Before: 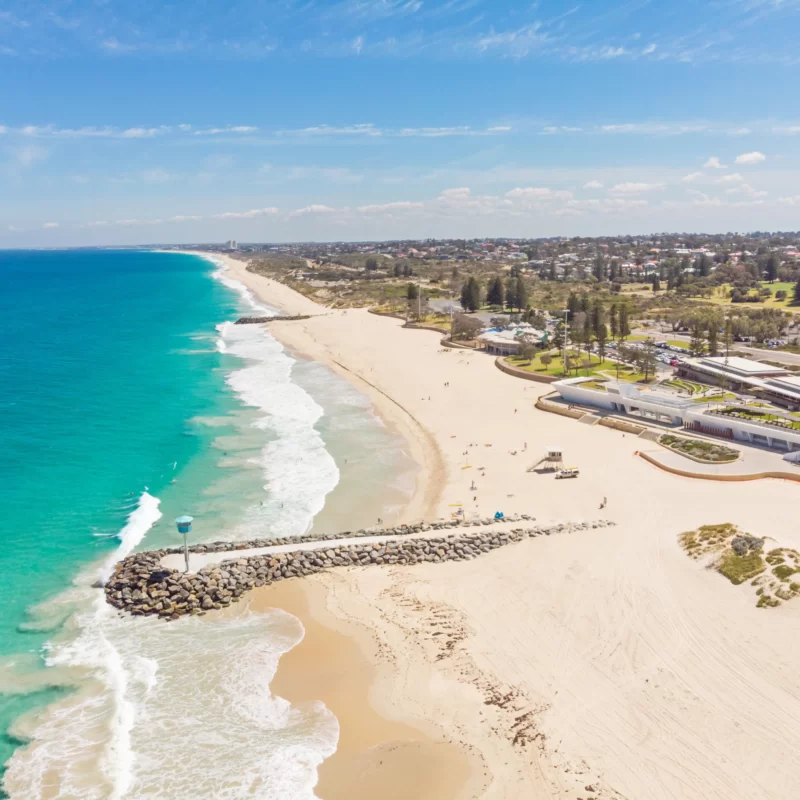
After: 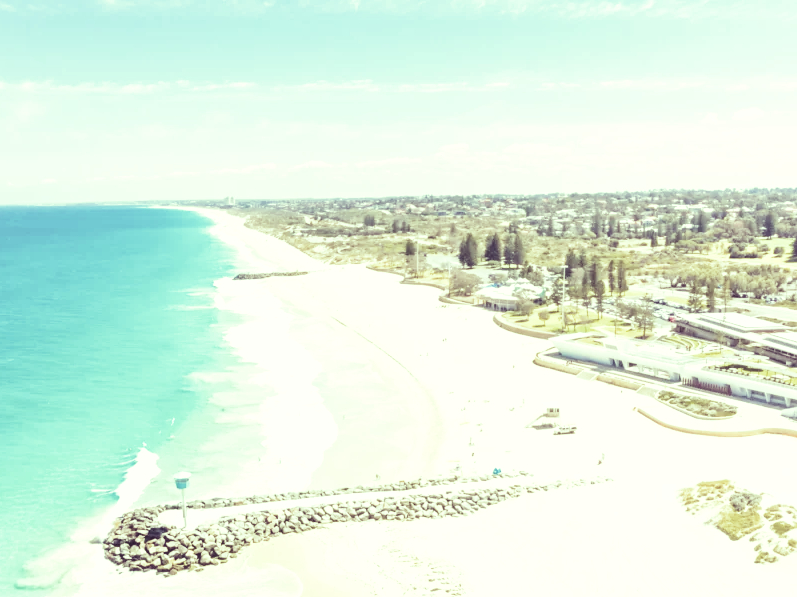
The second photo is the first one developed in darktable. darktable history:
crop: left 0.318%, top 5.528%, bottom 19.806%
tone curve: curves: ch0 [(0.021, 0) (0.104, 0.052) (0.496, 0.526) (0.737, 0.783) (1, 1)], color space Lab, independent channels, preserve colors none
base curve: curves: ch0 [(0, 0.003) (0.001, 0.002) (0.006, 0.004) (0.02, 0.022) (0.048, 0.086) (0.094, 0.234) (0.162, 0.431) (0.258, 0.629) (0.385, 0.8) (0.548, 0.918) (0.751, 0.988) (1, 1)], preserve colors none
exposure: black level correction -0.028, compensate highlight preservation false
levels: levels [0.029, 0.545, 0.971]
velvia: strength 67.65%, mid-tones bias 0.971
color correction: highlights a* -20.48, highlights b* 20.1, shadows a* 19.33, shadows b* -20.9, saturation 0.41
